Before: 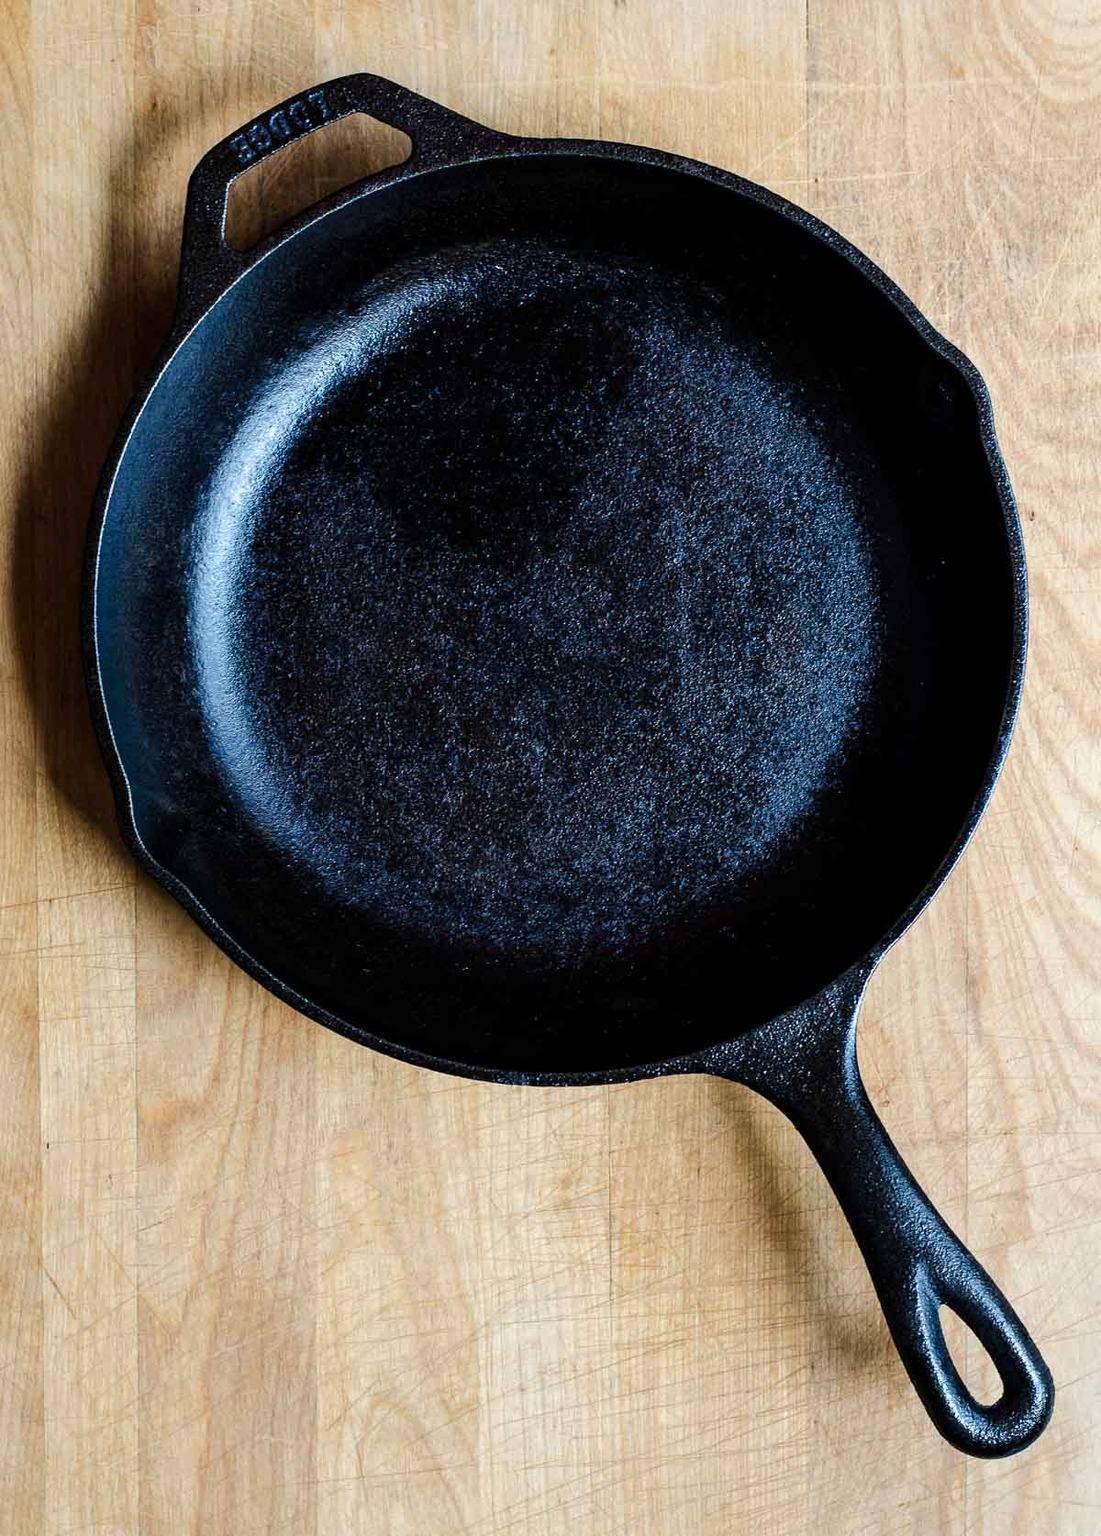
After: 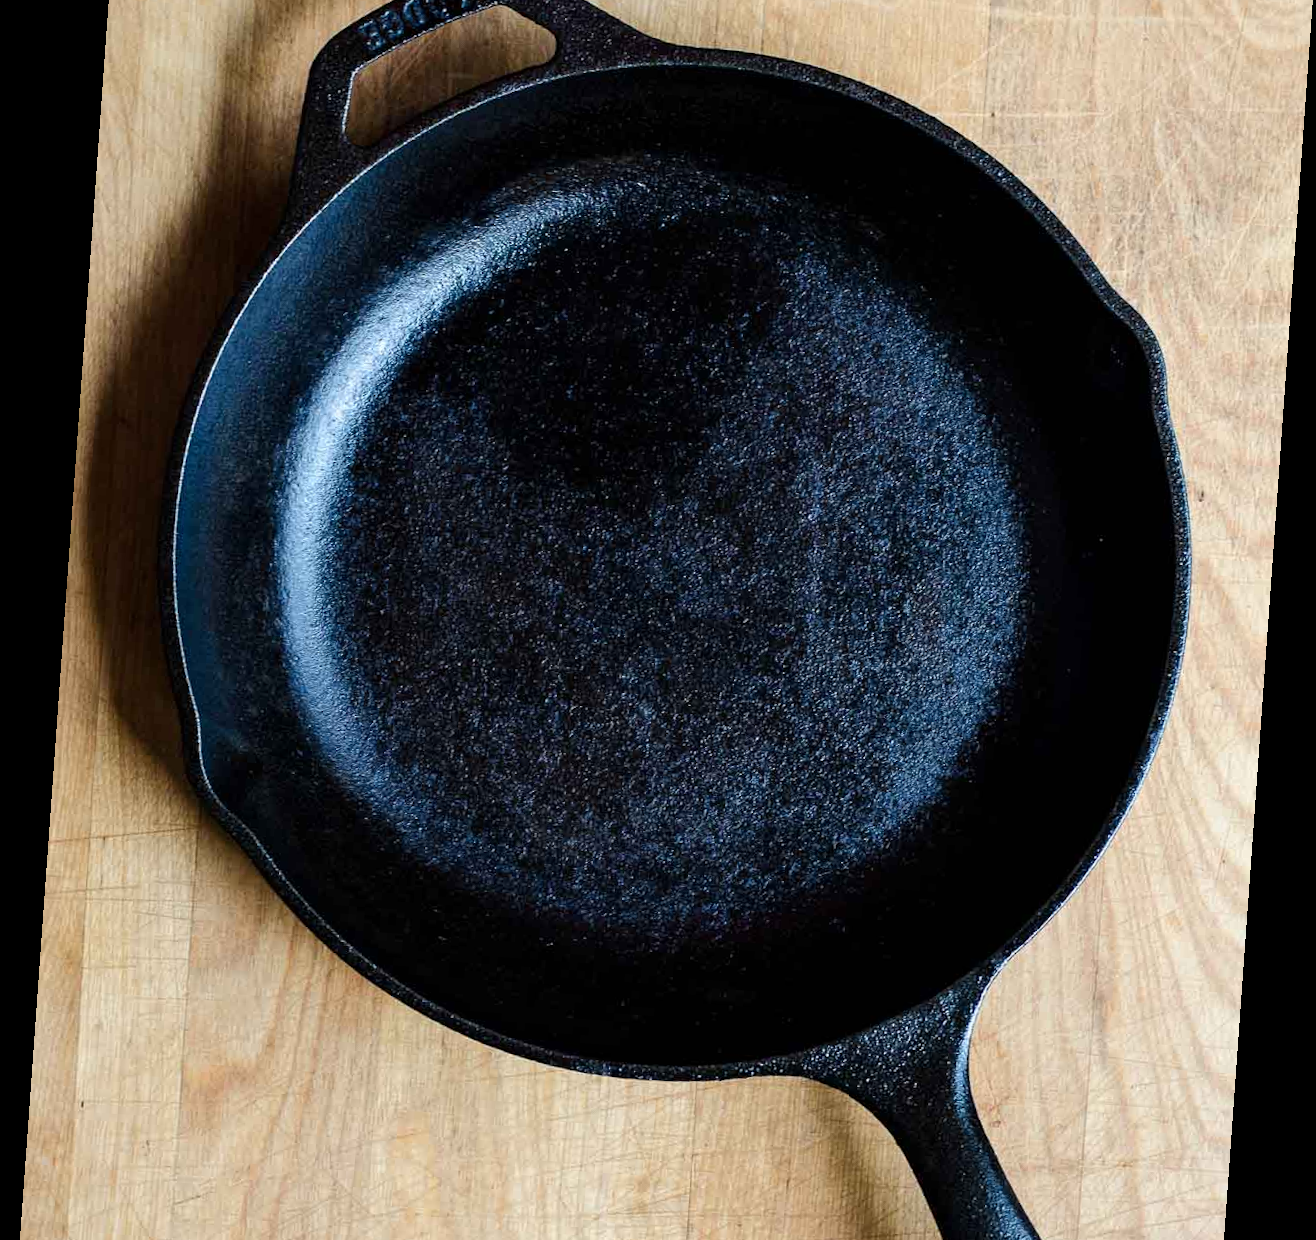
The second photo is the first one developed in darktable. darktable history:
crop and rotate: top 8.293%, bottom 20.996%
rotate and perspective: rotation 4.1°, automatic cropping off
